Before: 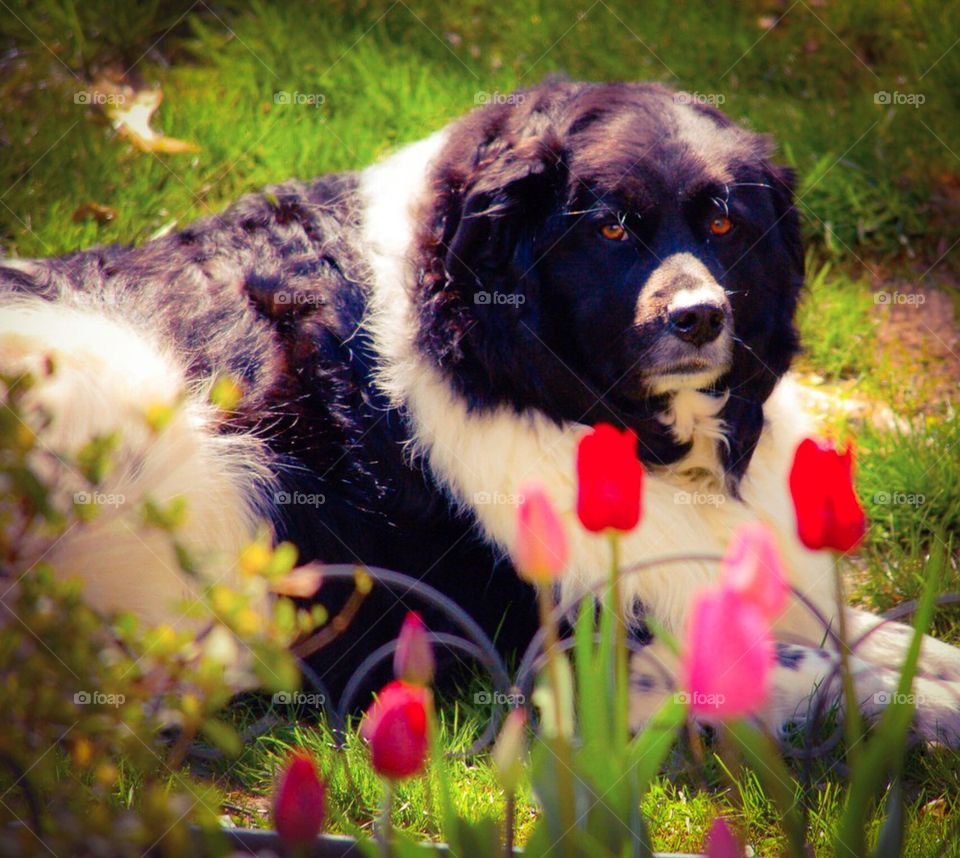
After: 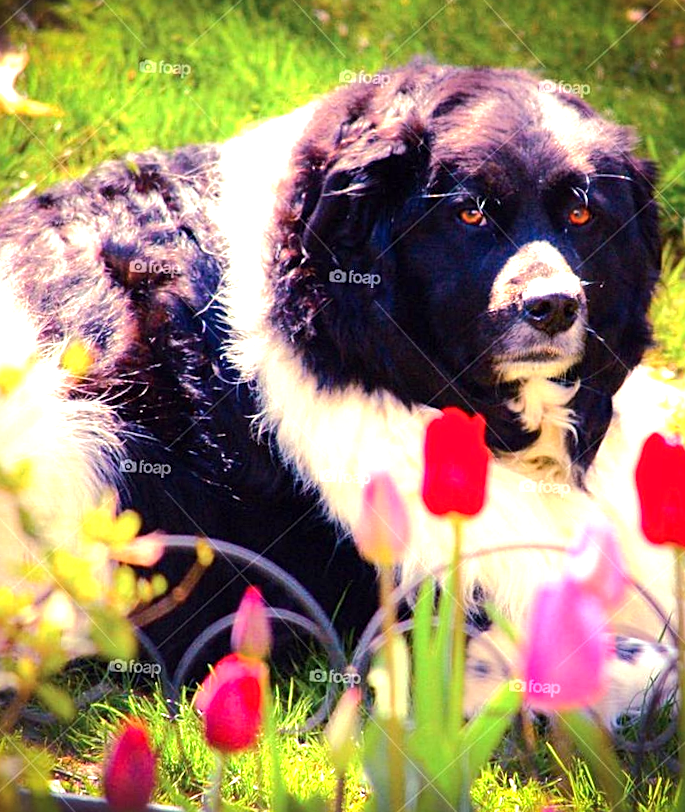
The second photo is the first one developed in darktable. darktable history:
exposure: exposure 0.739 EV, compensate exposure bias true, compensate highlight preservation false
crop and rotate: angle -2.84°, left 13.95%, top 0.033%, right 10.821%, bottom 0.083%
sharpen: radius 2.115, amount 0.384, threshold 0.015
base curve: curves: ch0 [(0, 0) (0.262, 0.32) (0.722, 0.705) (1, 1)]
tone equalizer: -8 EV -0.397 EV, -7 EV -0.38 EV, -6 EV -0.317 EV, -5 EV -0.208 EV, -3 EV 0.229 EV, -2 EV 0.348 EV, -1 EV 0.407 EV, +0 EV 0.398 EV, edges refinement/feathering 500, mask exposure compensation -1.57 EV, preserve details no
